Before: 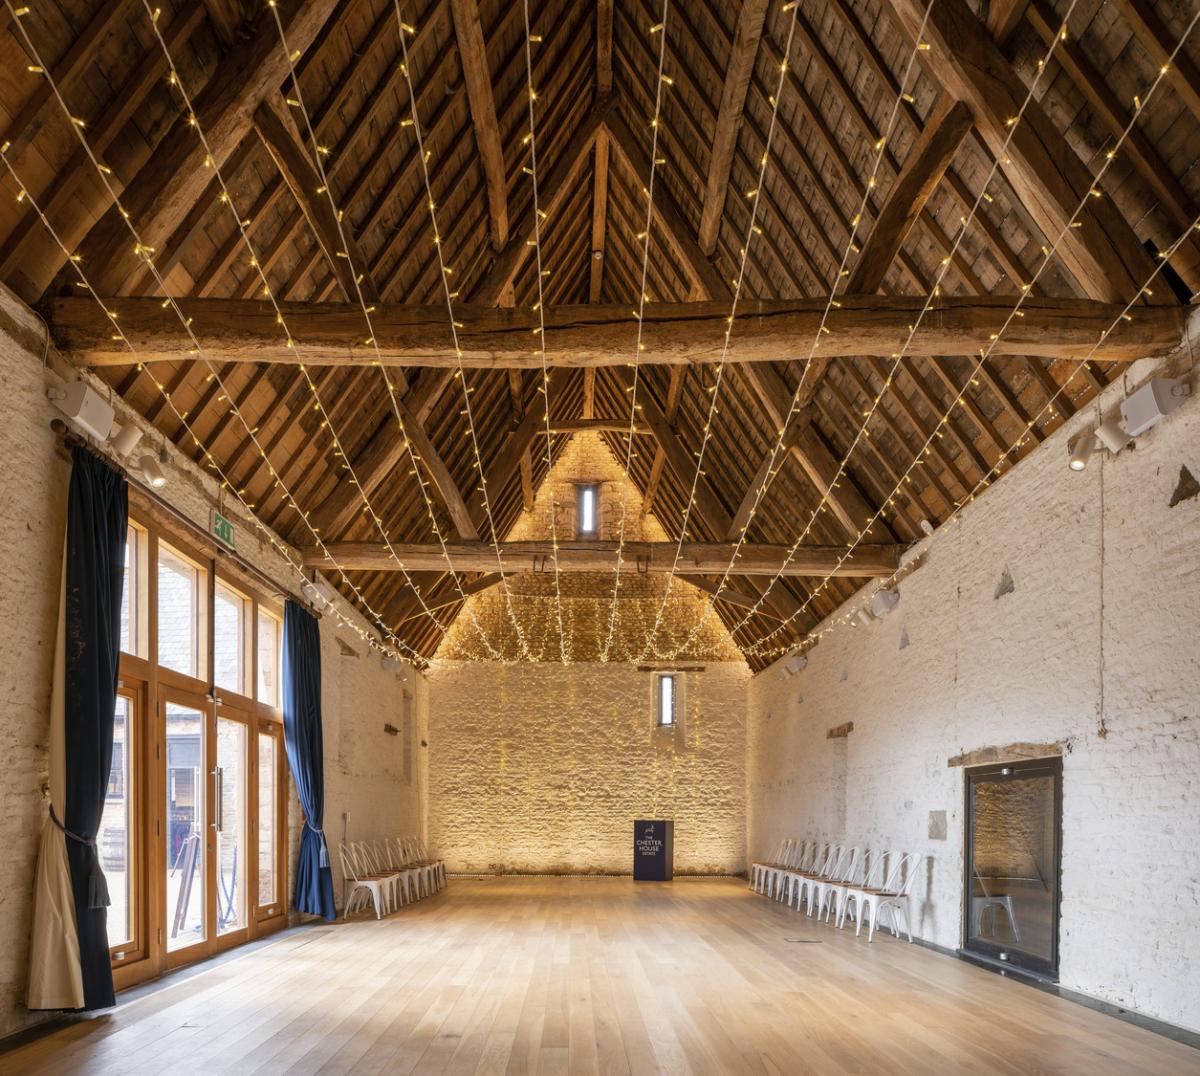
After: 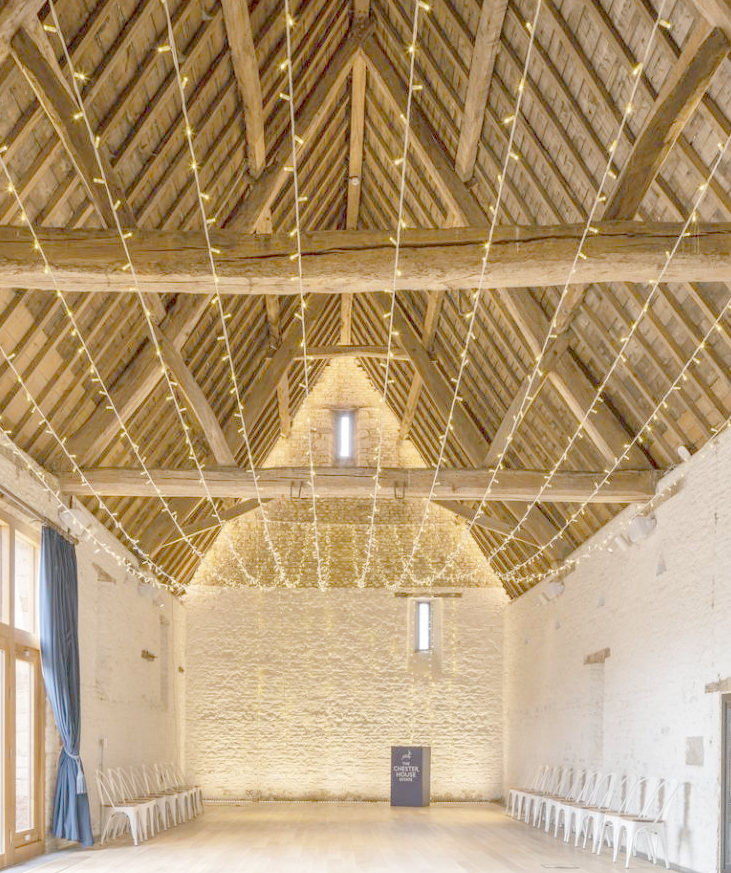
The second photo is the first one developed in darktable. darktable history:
crop: left 20.318%, top 6.953%, right 18.758%, bottom 11.884%
